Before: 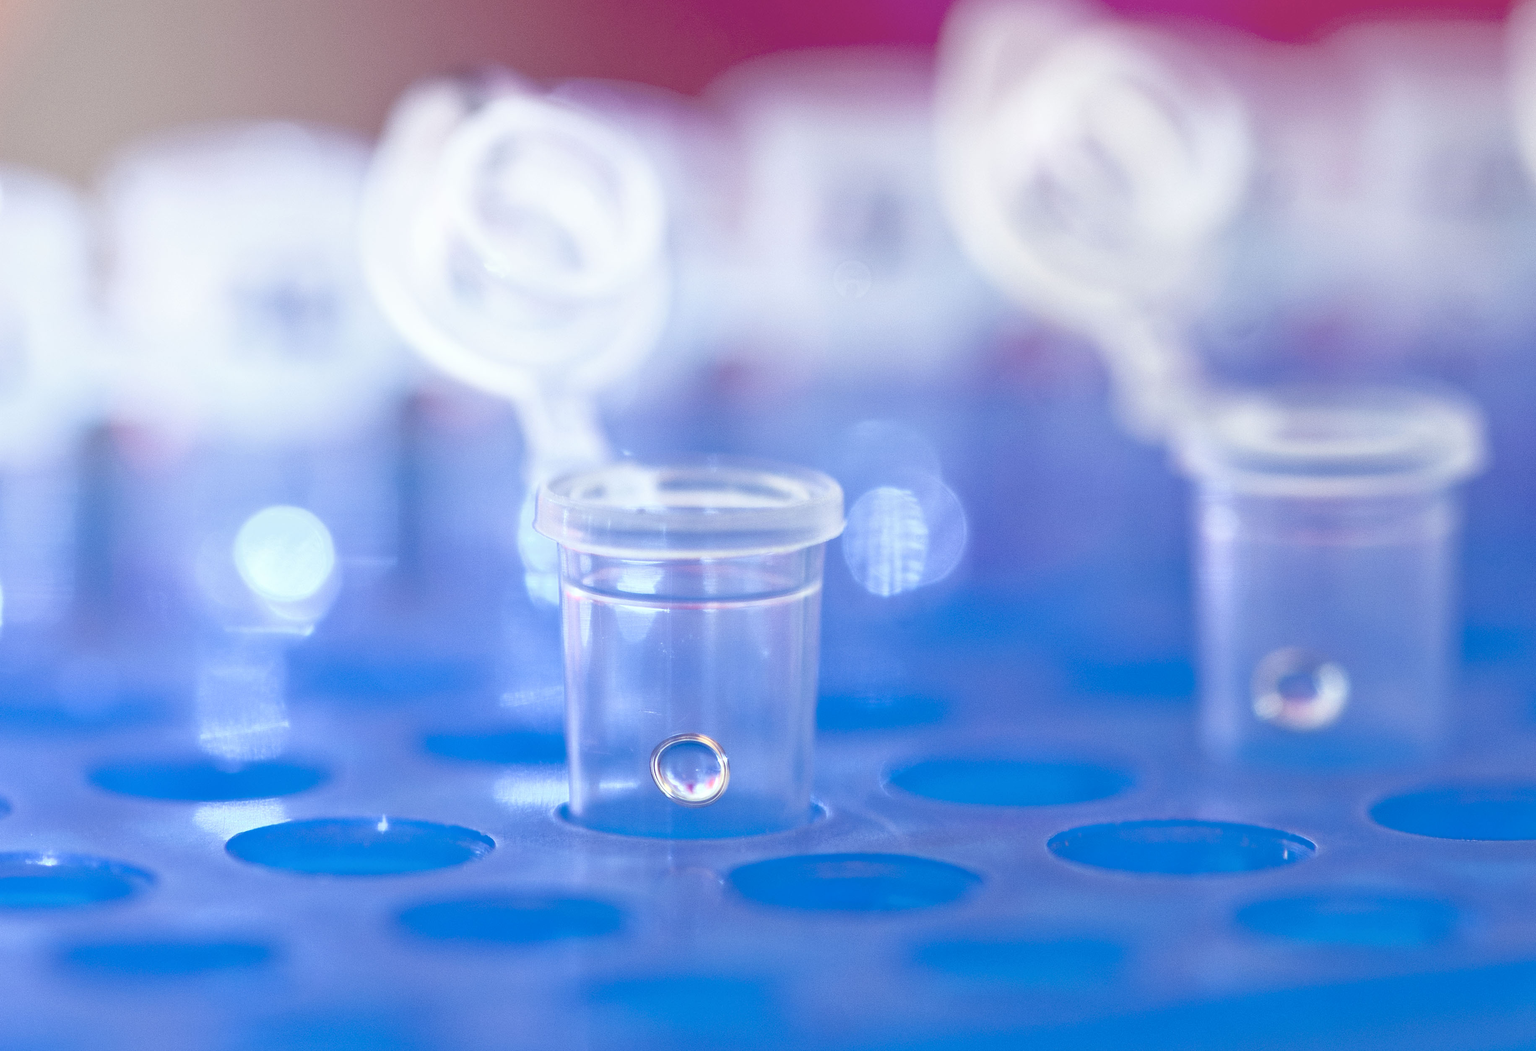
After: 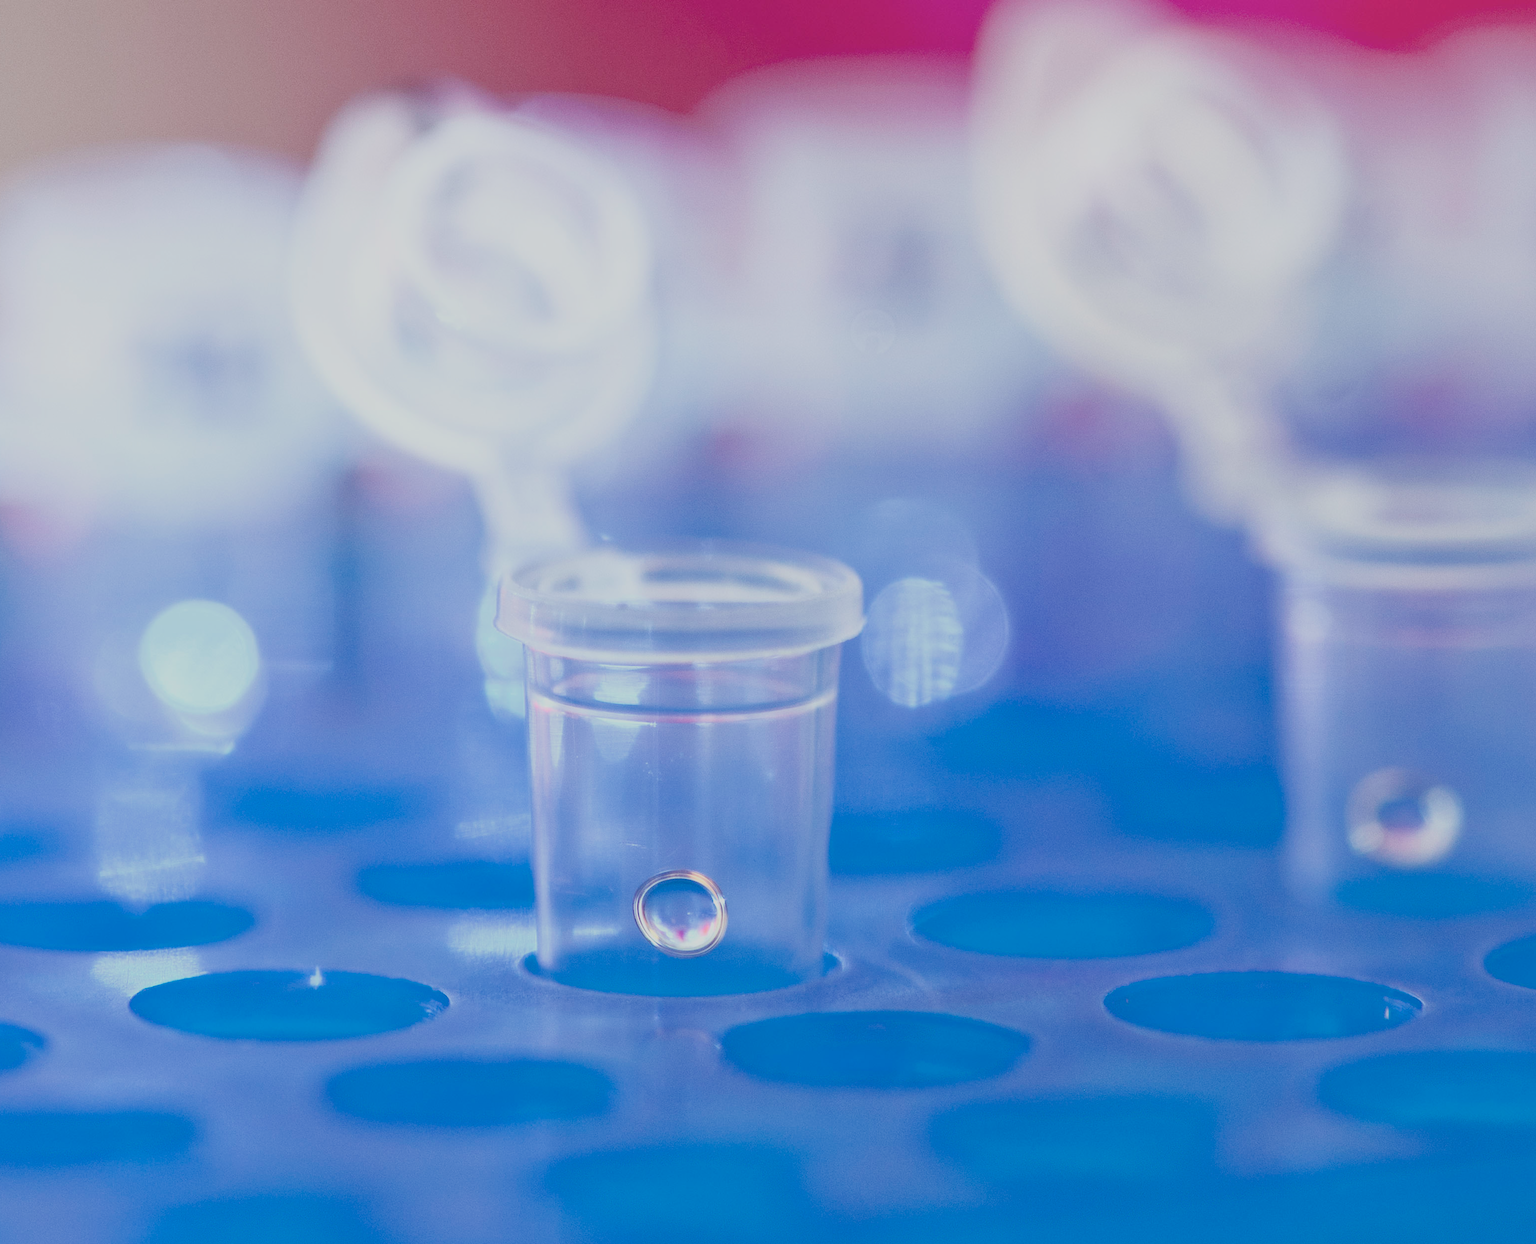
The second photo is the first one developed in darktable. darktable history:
filmic rgb: black relative exposure -7.65 EV, white relative exposure 4.56 EV, hardness 3.61
crop: left 7.598%, right 7.873%
